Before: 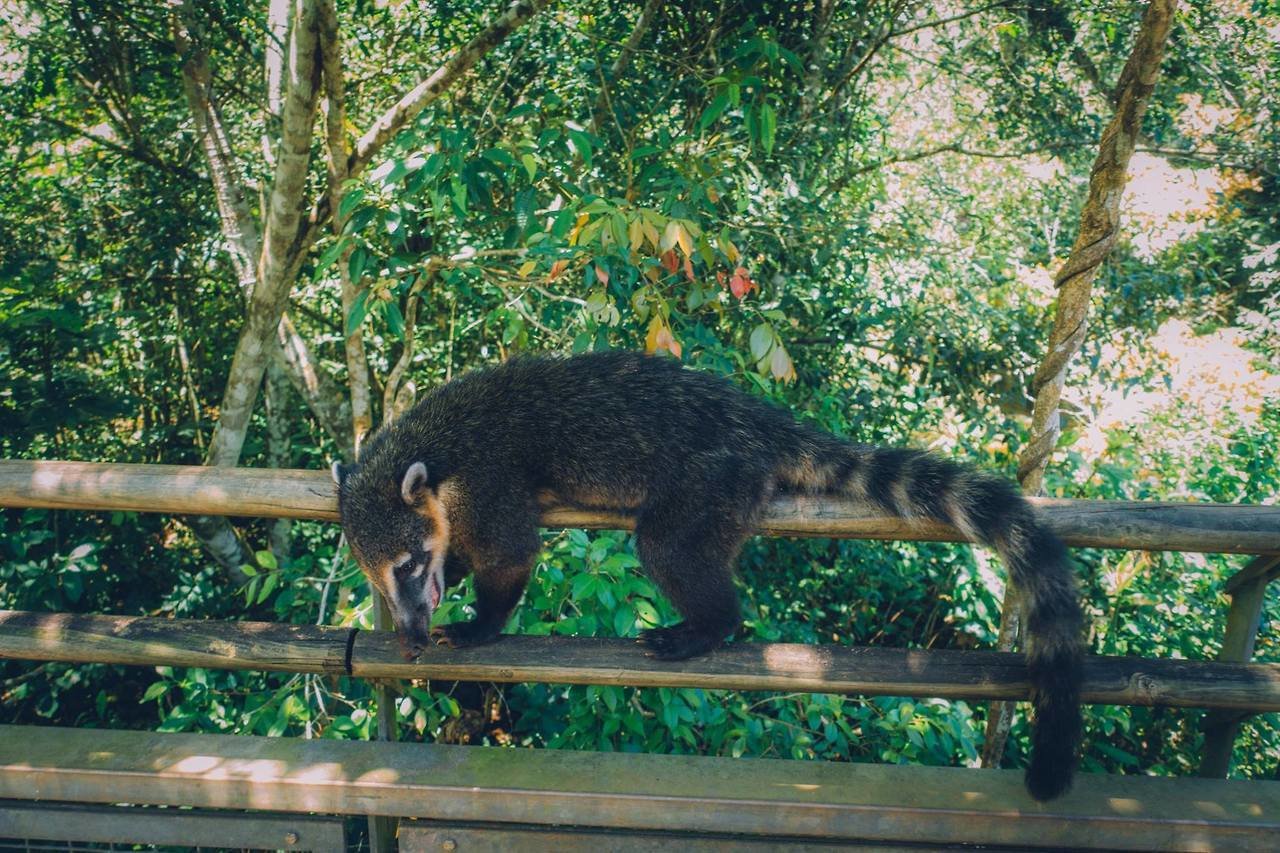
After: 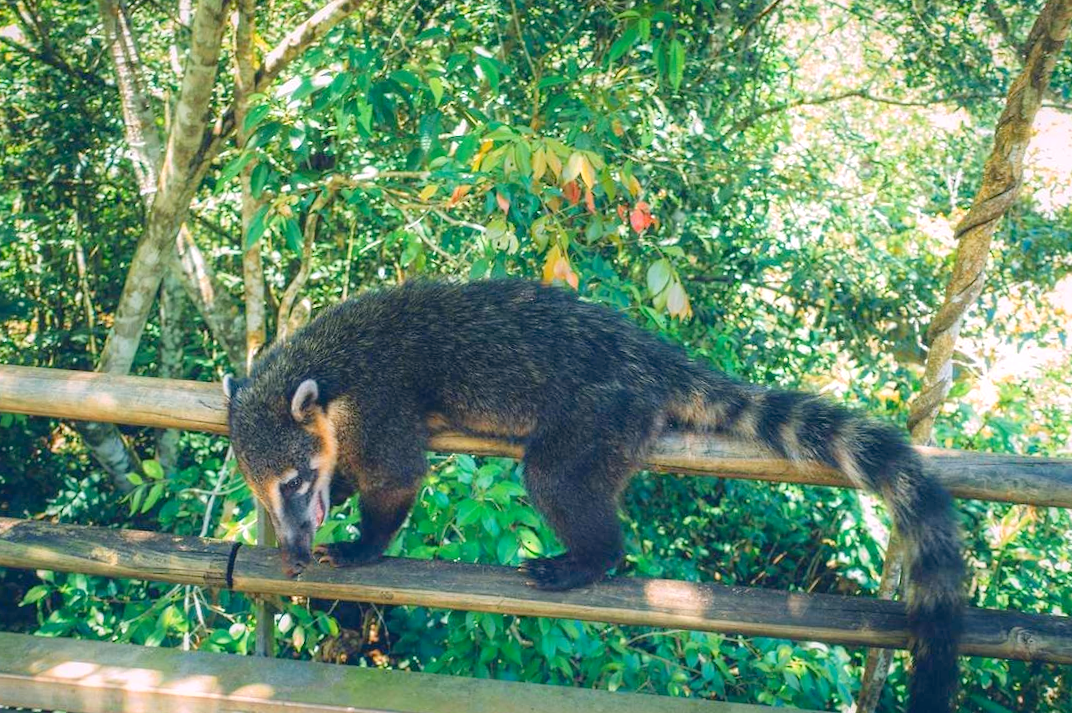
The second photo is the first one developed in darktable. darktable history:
crop and rotate: angle -2.97°, left 5.219%, top 5.178%, right 4.601%, bottom 4.761%
tone equalizer: -8 EV -0.377 EV, -7 EV -0.386 EV, -6 EV -0.295 EV, -5 EV -0.249 EV, -3 EV 0.214 EV, -2 EV 0.331 EV, -1 EV 0.385 EV, +0 EV 0.428 EV
levels: levels [0, 0.43, 0.984]
